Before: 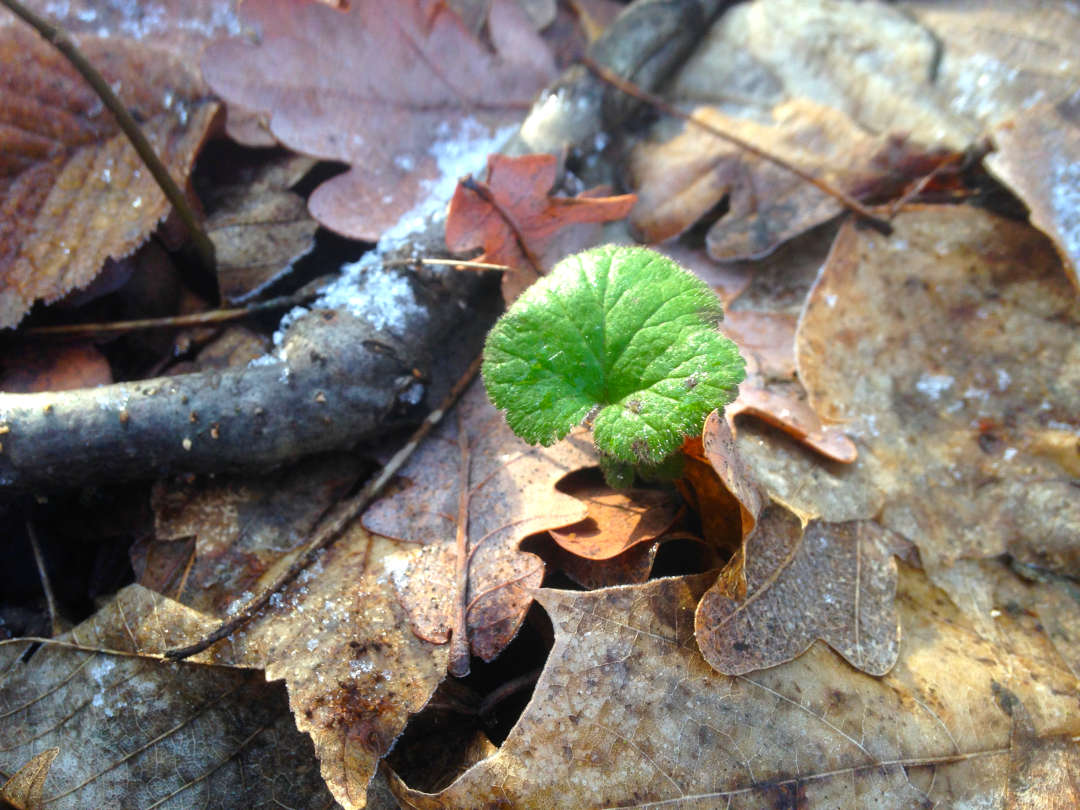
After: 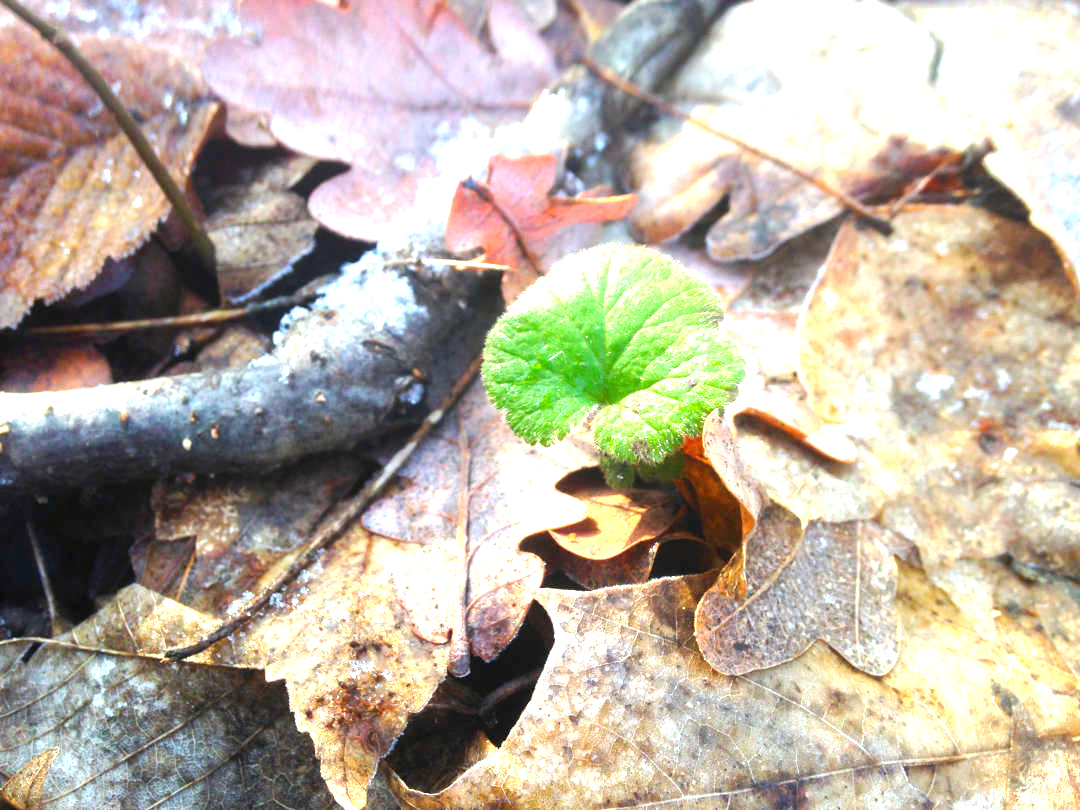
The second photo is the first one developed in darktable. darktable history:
local contrast: mode bilateral grid, contrast 100, coarseness 100, detail 91%, midtone range 0.2
exposure: black level correction 0, exposure 1.379 EV, compensate exposure bias true, compensate highlight preservation false
color calibration: x 0.342, y 0.355, temperature 5146 K
